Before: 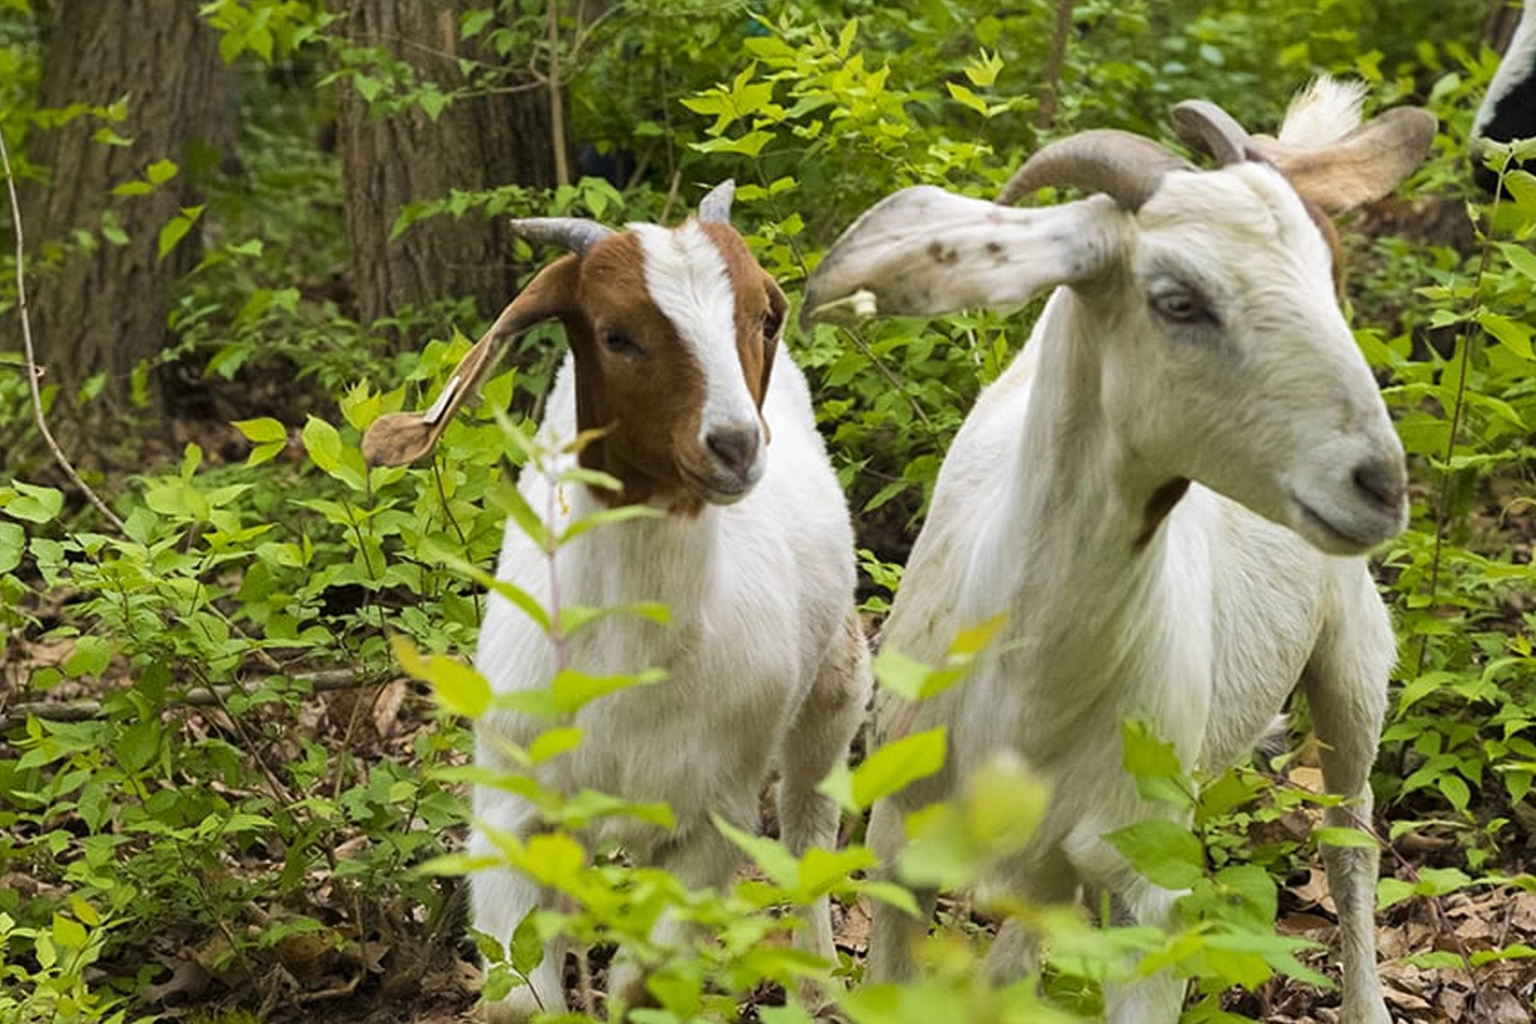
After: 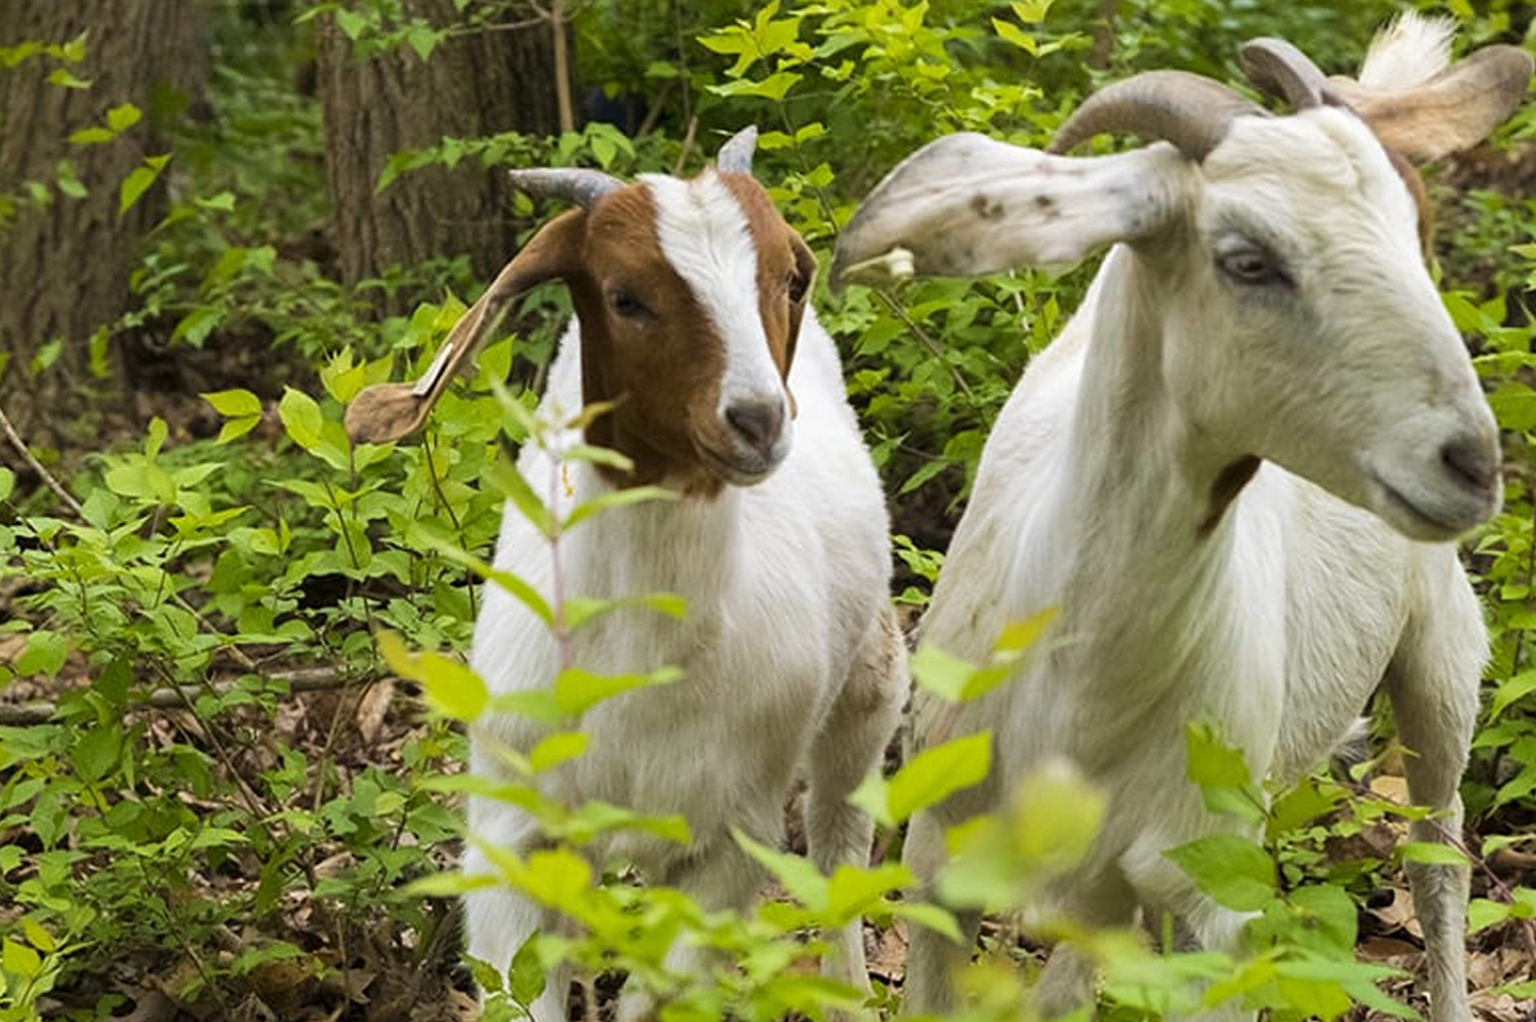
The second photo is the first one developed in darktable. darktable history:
crop: left 3.297%, top 6.484%, right 6.282%, bottom 3.264%
